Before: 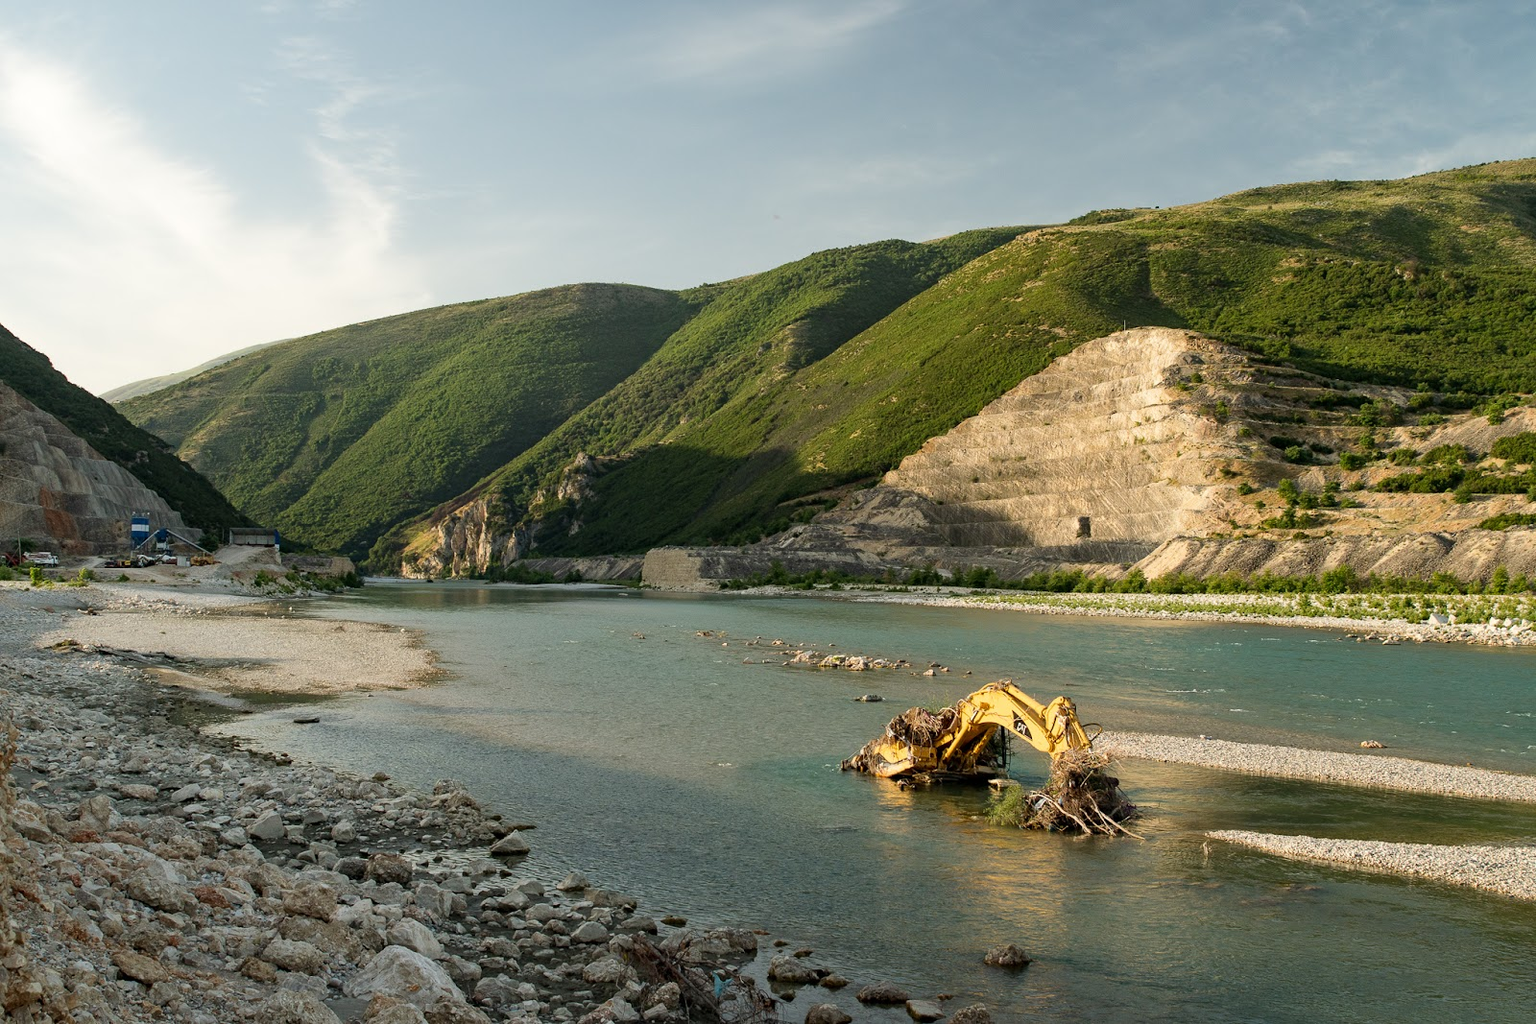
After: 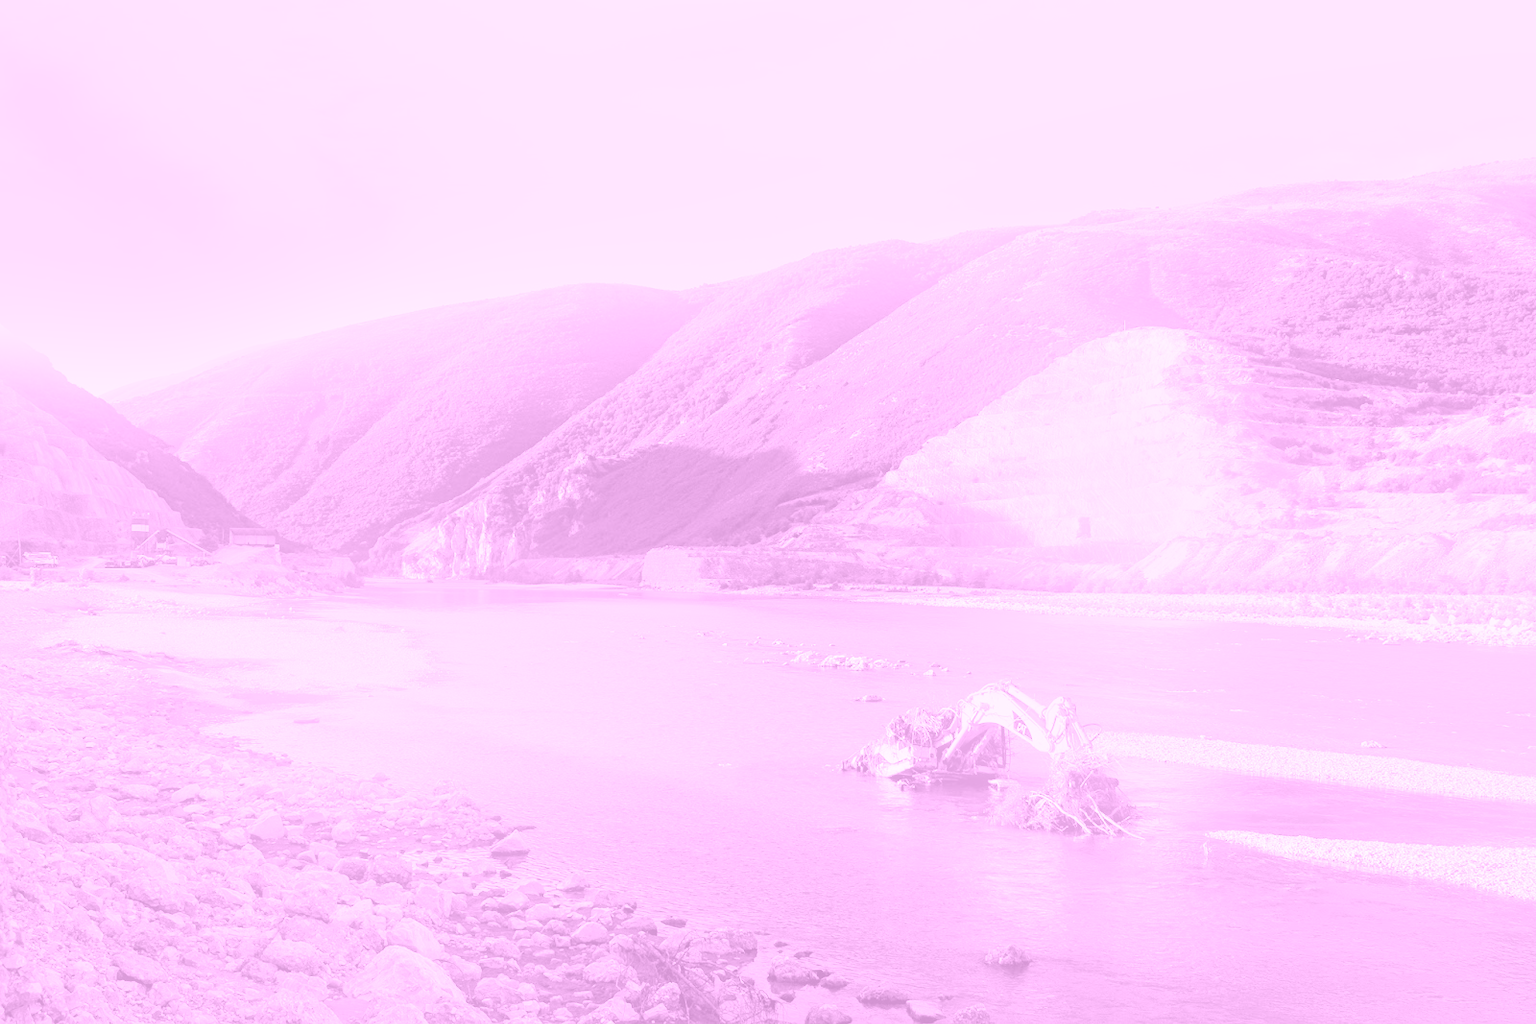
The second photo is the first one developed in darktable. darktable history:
exposure: black level correction 0, exposure 1.1 EV, compensate exposure bias true, compensate highlight preservation false
bloom: on, module defaults
colorize: hue 331.2°, saturation 75%, source mix 30.28%, lightness 70.52%, version 1
